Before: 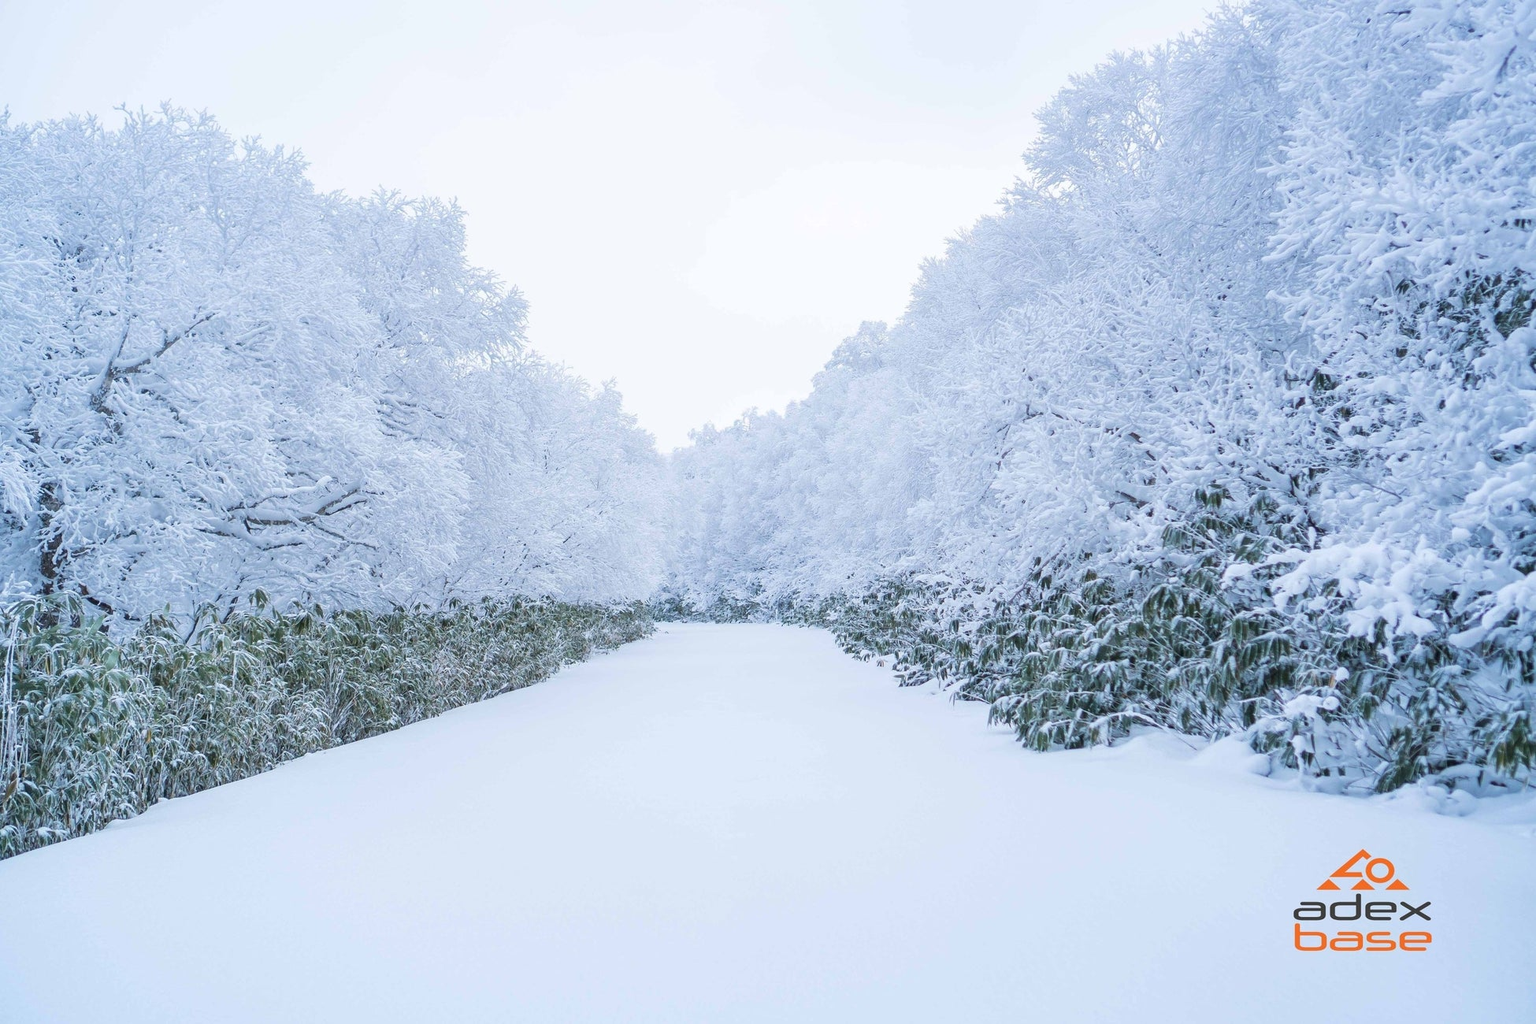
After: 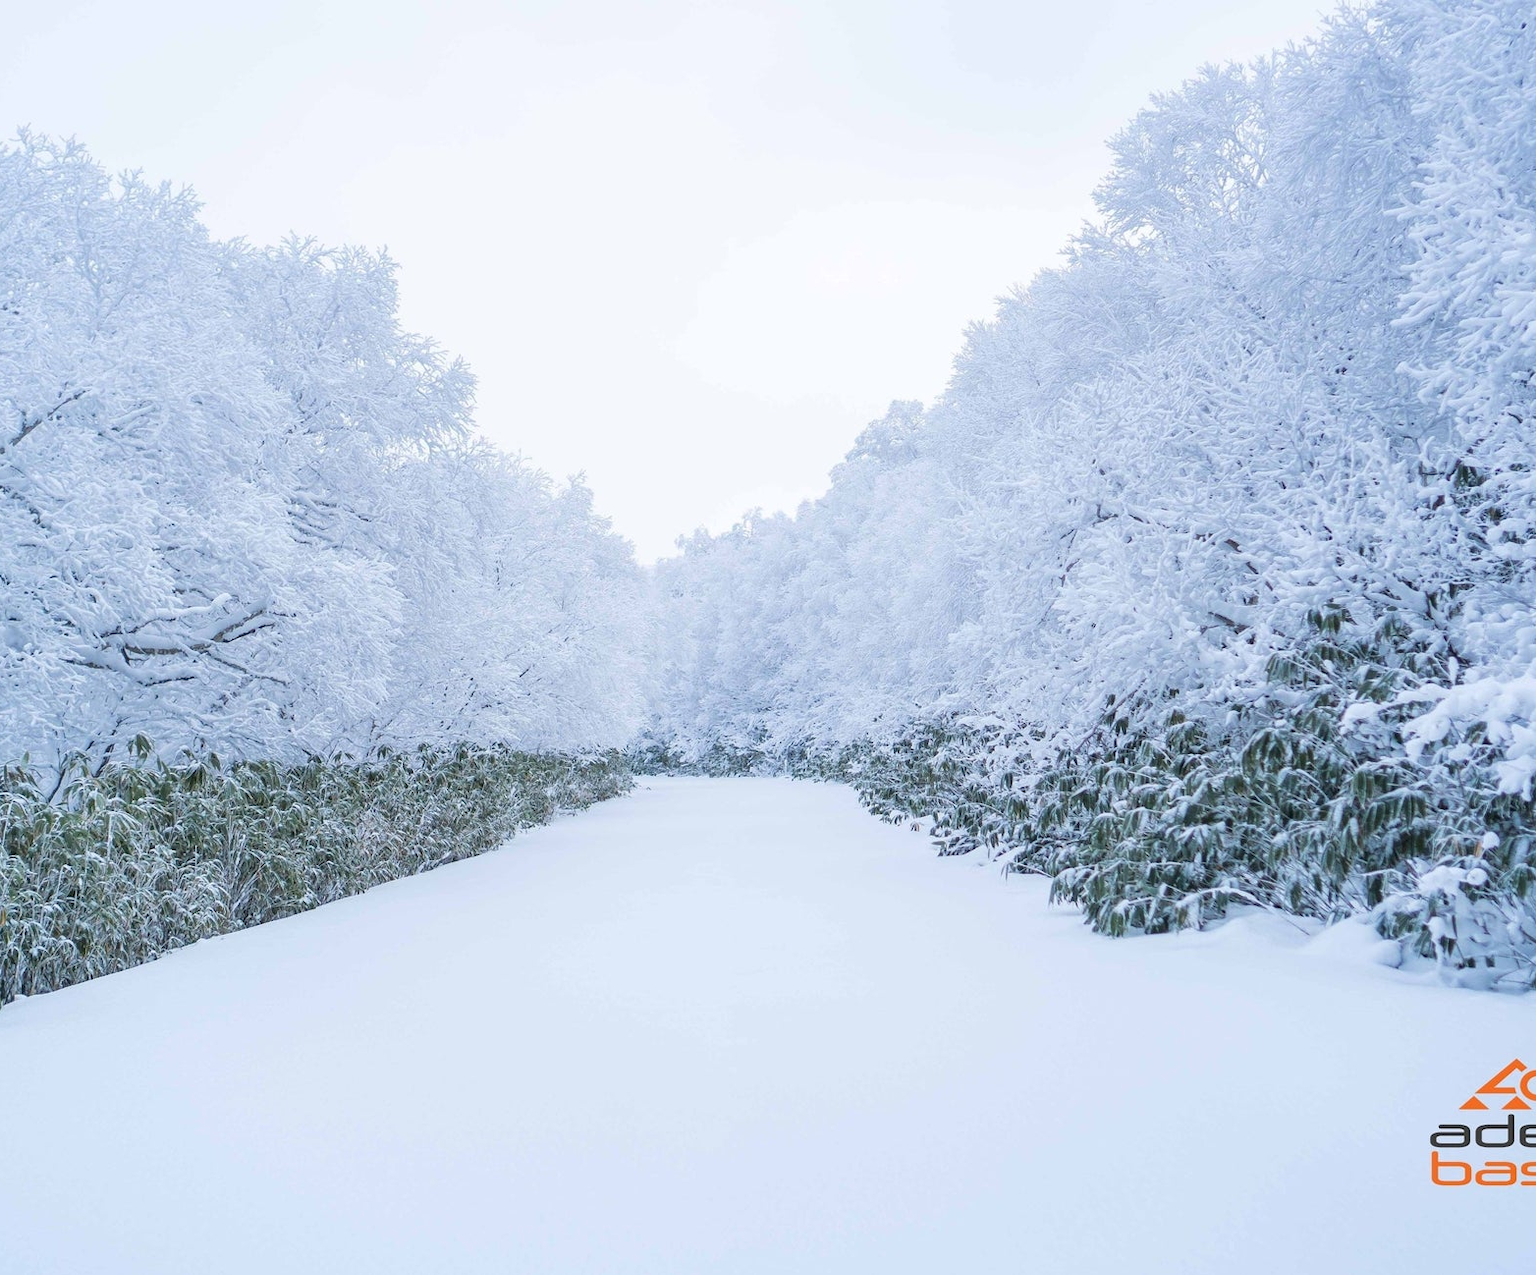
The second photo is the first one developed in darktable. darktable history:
crop and rotate: left 9.612%, right 10.145%
